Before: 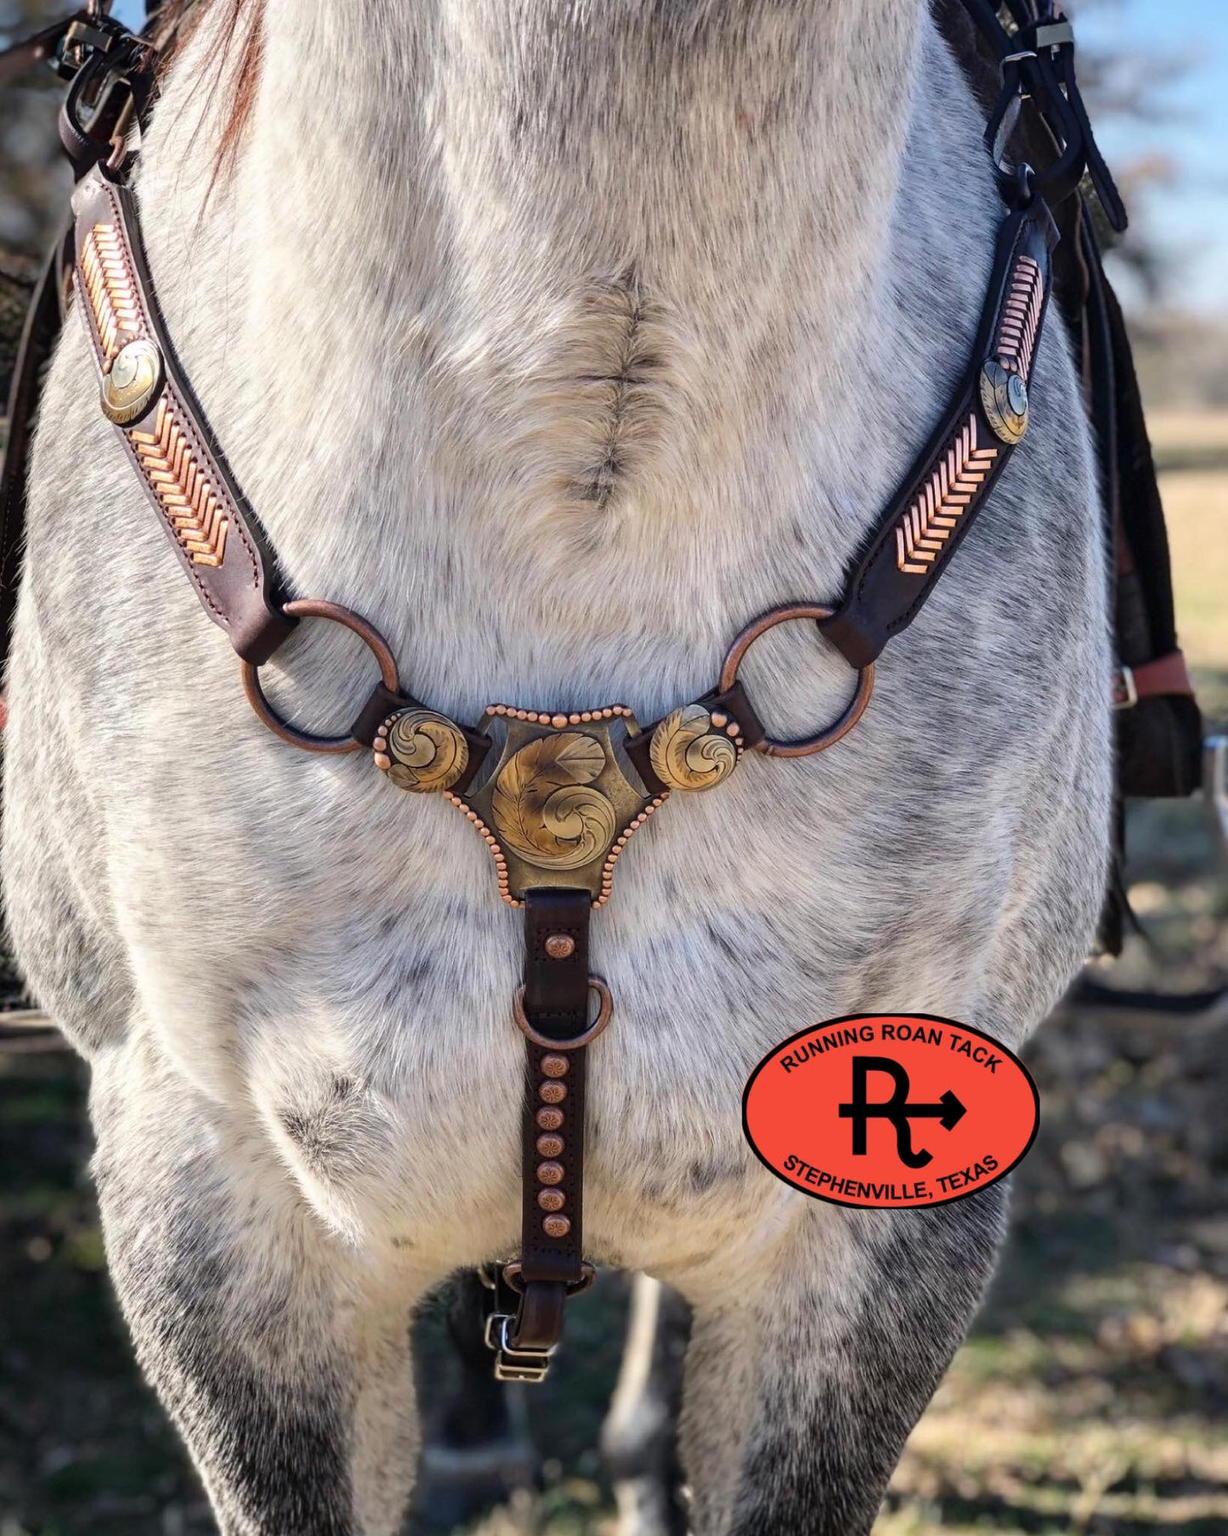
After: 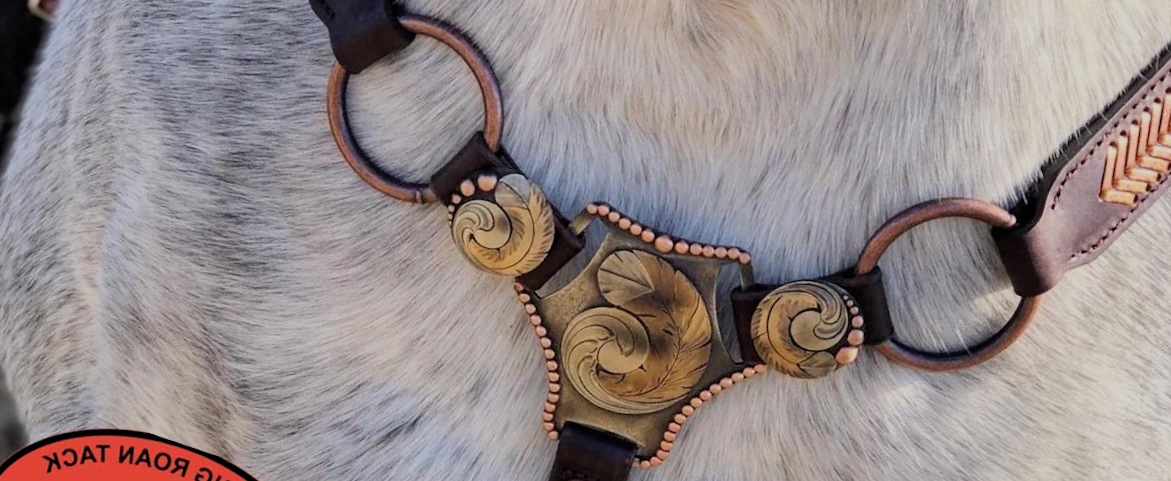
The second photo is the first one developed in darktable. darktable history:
rotate and perspective: rotation -2.56°, automatic cropping off
filmic rgb: black relative exposure -8.42 EV, white relative exposure 4.68 EV, hardness 3.82, color science v6 (2022)
crop and rotate: angle 16.12°, top 30.835%, bottom 35.653%
